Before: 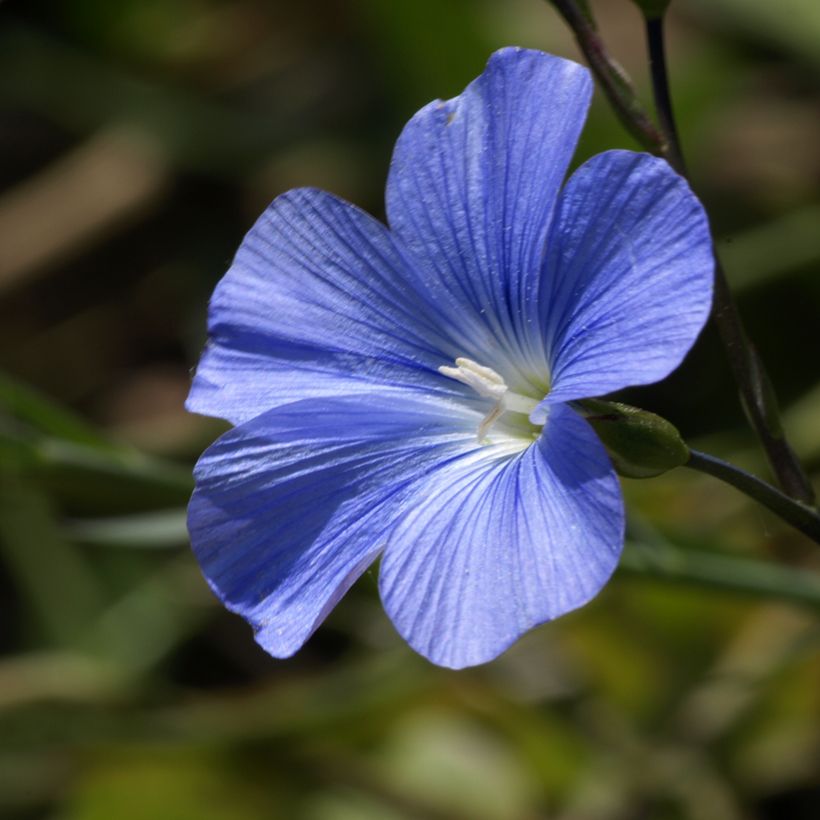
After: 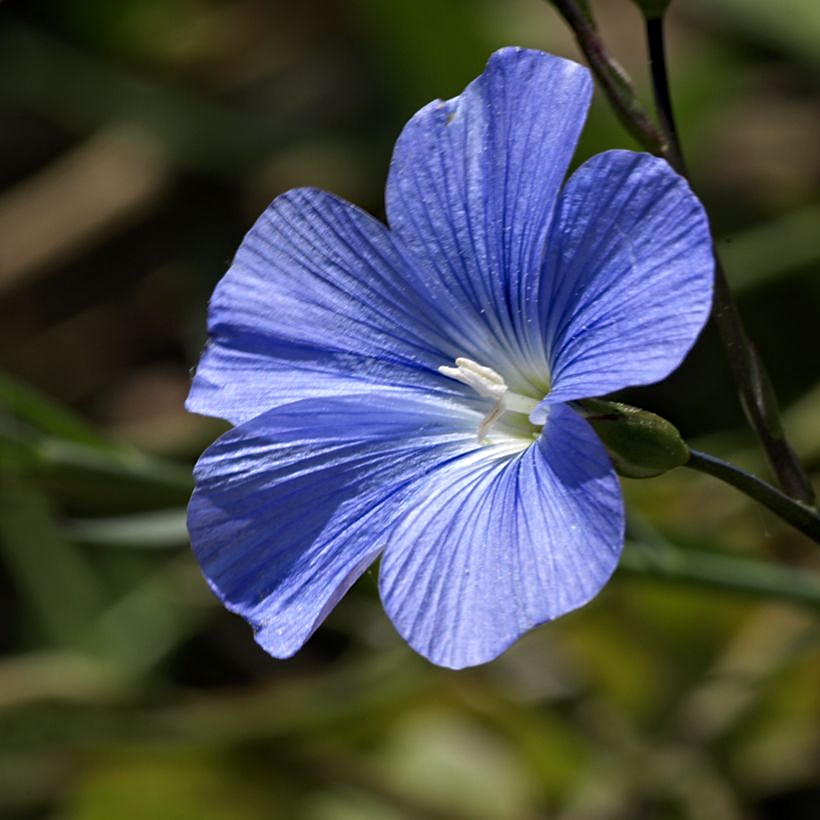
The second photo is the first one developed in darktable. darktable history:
white balance: emerald 1
contrast equalizer: y [[0.5, 0.5, 0.544, 0.569, 0.5, 0.5], [0.5 ×6], [0.5 ×6], [0 ×6], [0 ×6]]
sharpen: on, module defaults
